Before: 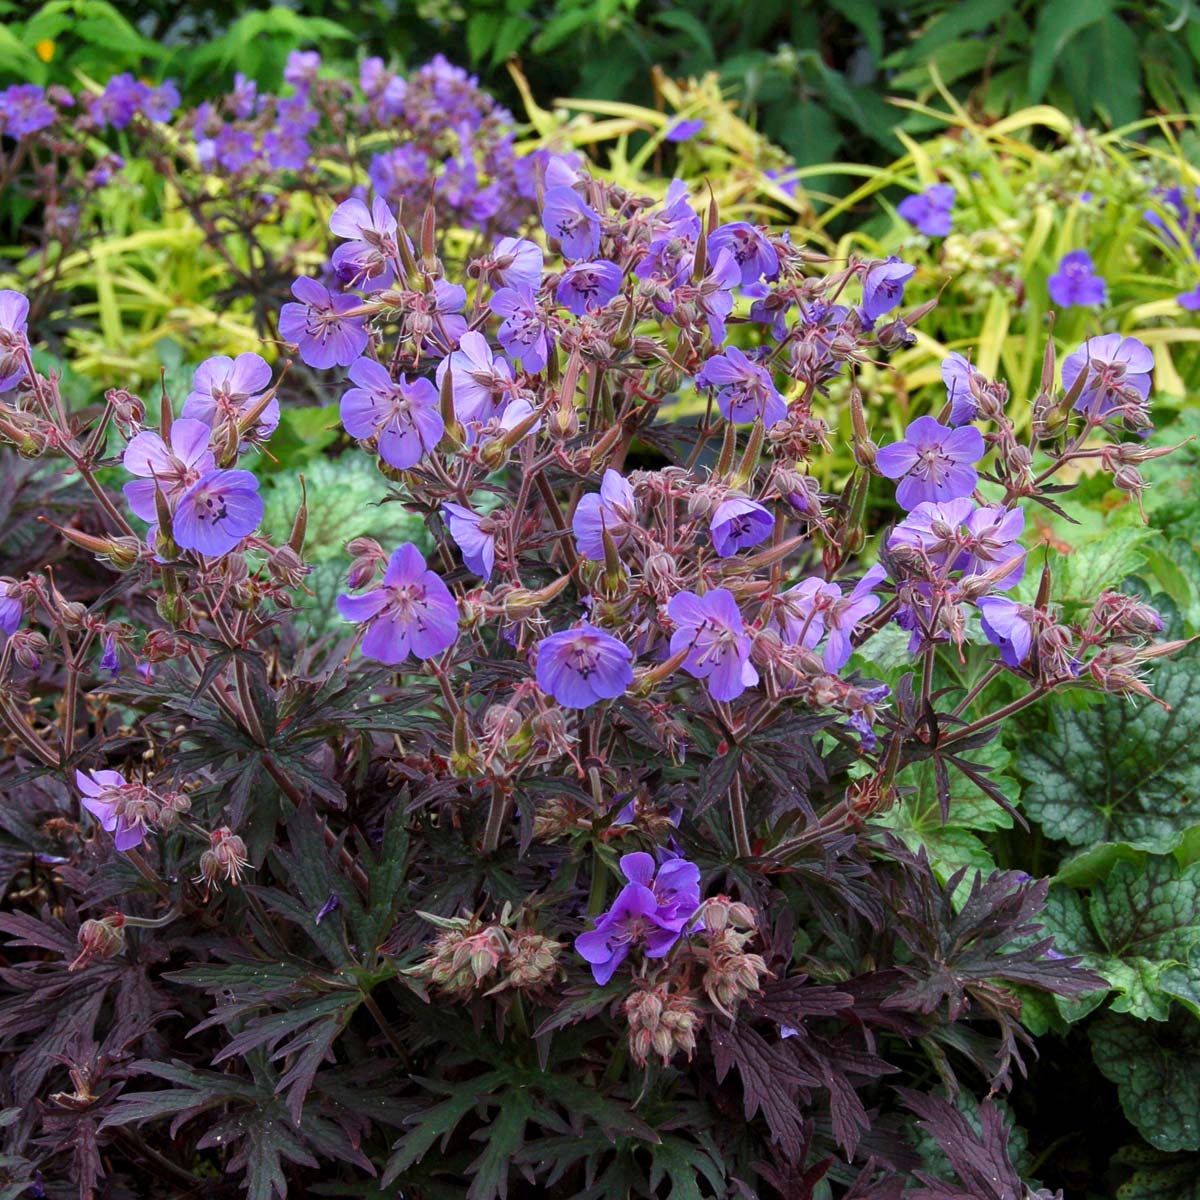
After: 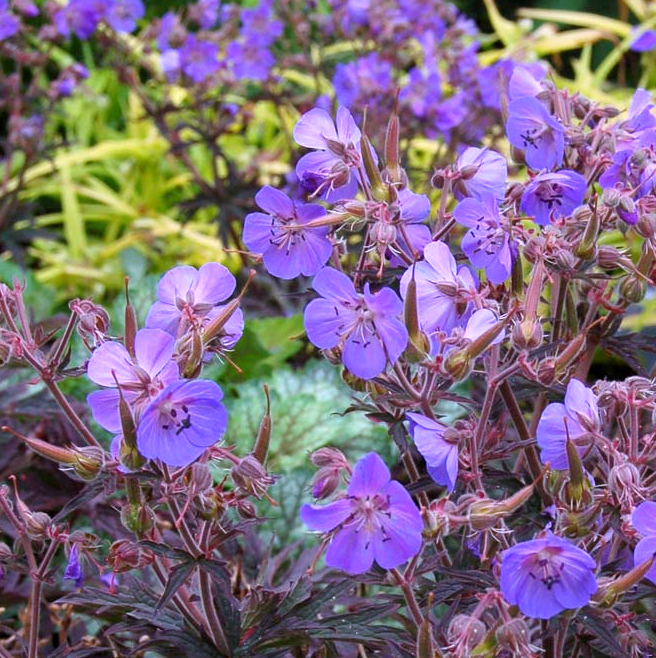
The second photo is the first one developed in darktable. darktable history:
crop and rotate: left 3.047%, top 7.509%, right 42.236%, bottom 37.598%
white balance: red 1.042, blue 1.17
